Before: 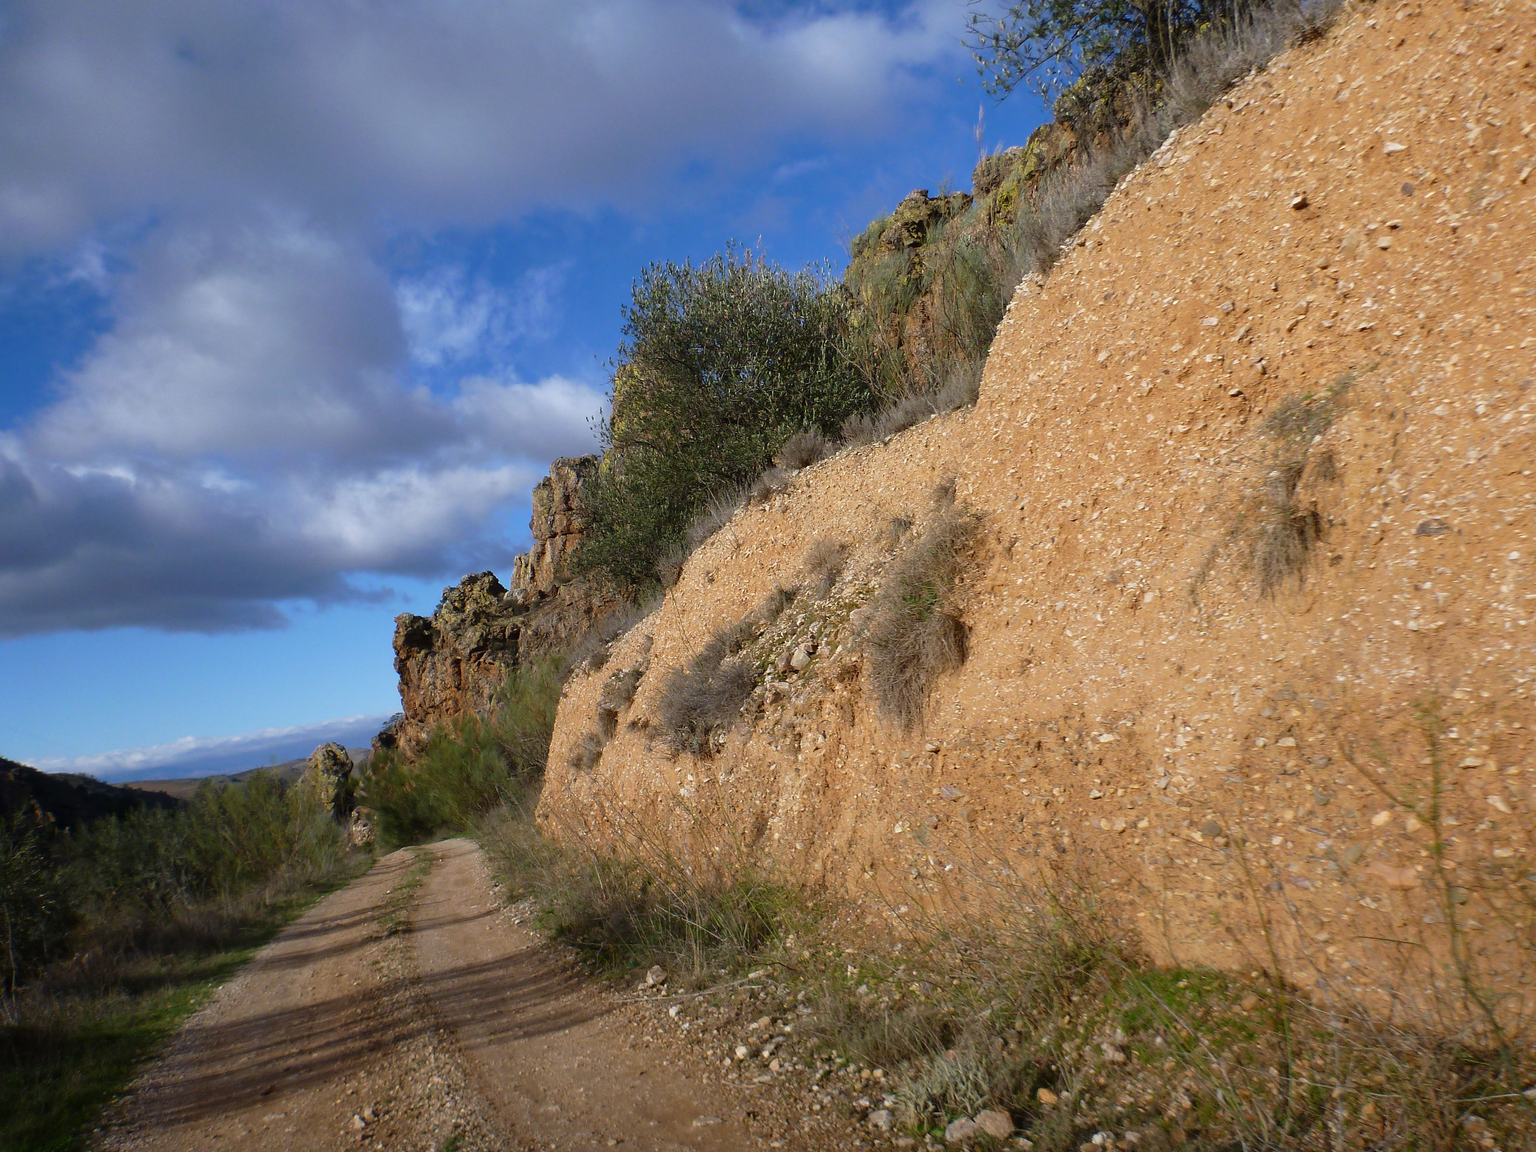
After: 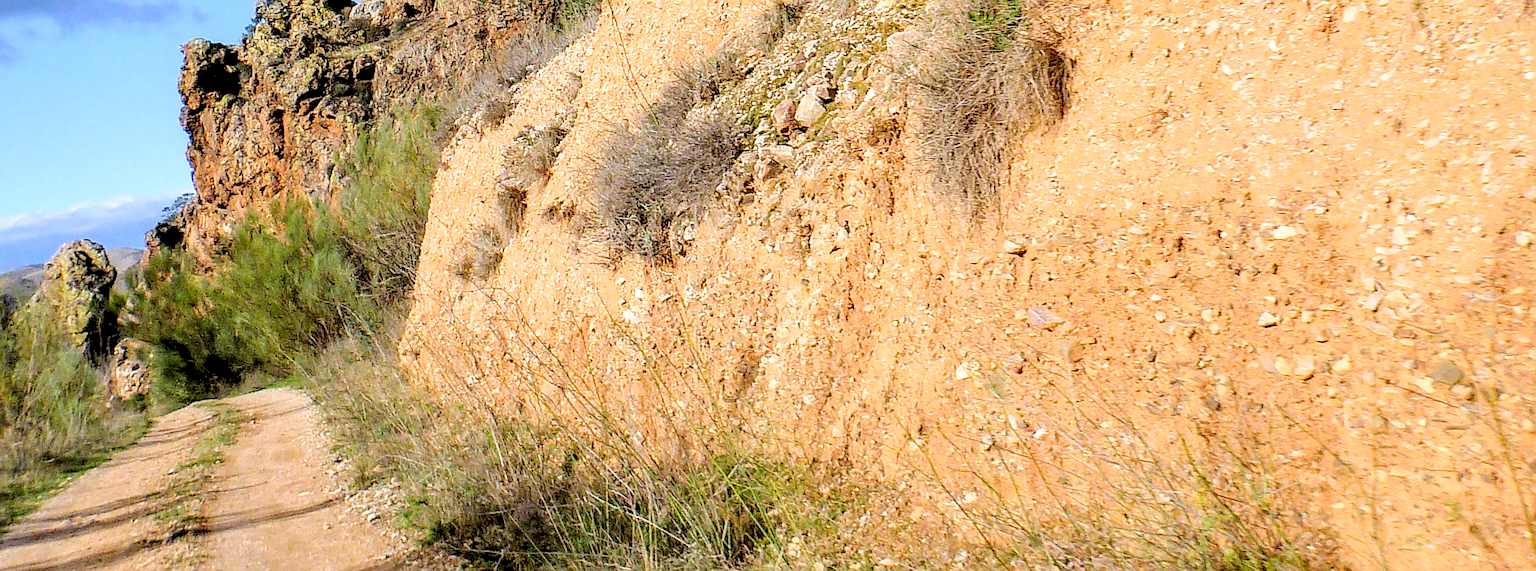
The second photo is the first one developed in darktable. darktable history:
haze removal: compatibility mode true, adaptive false
local contrast: detail 150%
levels: white 99.91%, levels [0.072, 0.414, 0.976]
crop: left 18.116%, top 51.096%, right 17.368%, bottom 16.873%
filmic rgb: black relative exposure -7.65 EV, white relative exposure 4.56 EV, threshold 5.95 EV, hardness 3.61, contrast 1.052, enable highlight reconstruction true
exposure: black level correction 0, exposure 0.947 EV, compensate highlight preservation false
sharpen: on, module defaults
